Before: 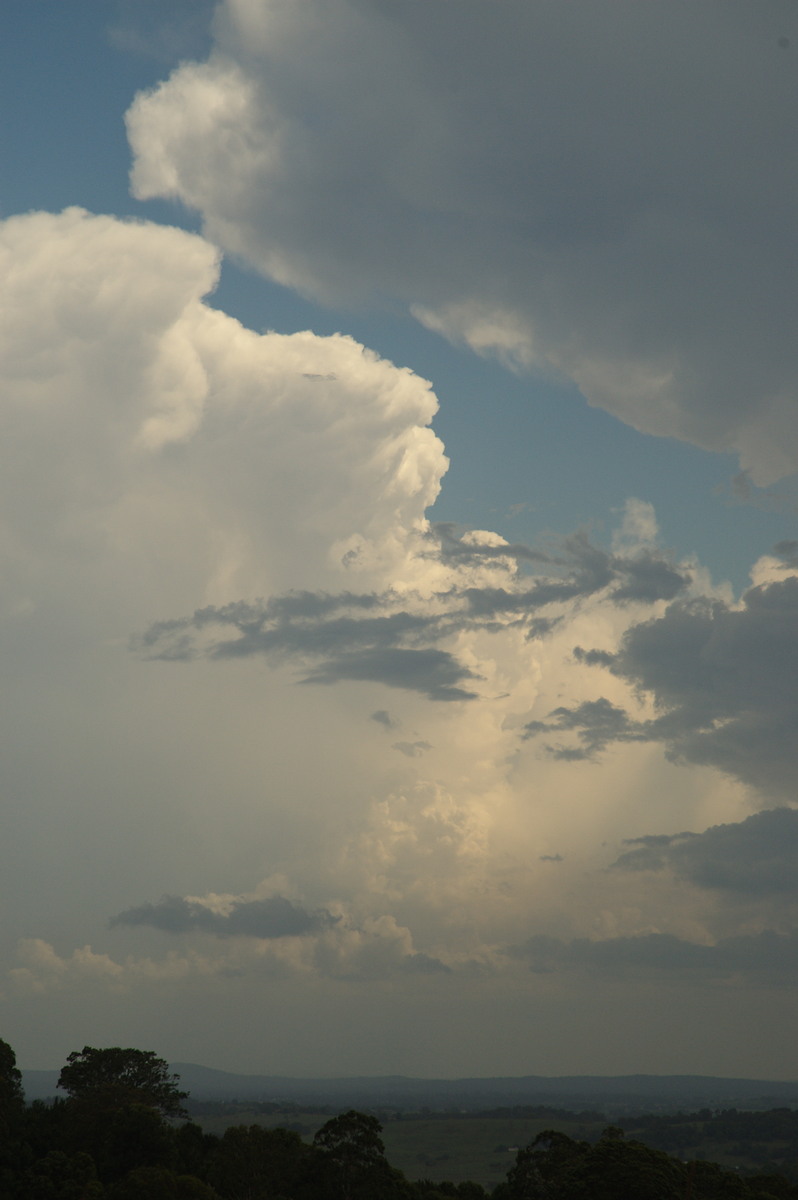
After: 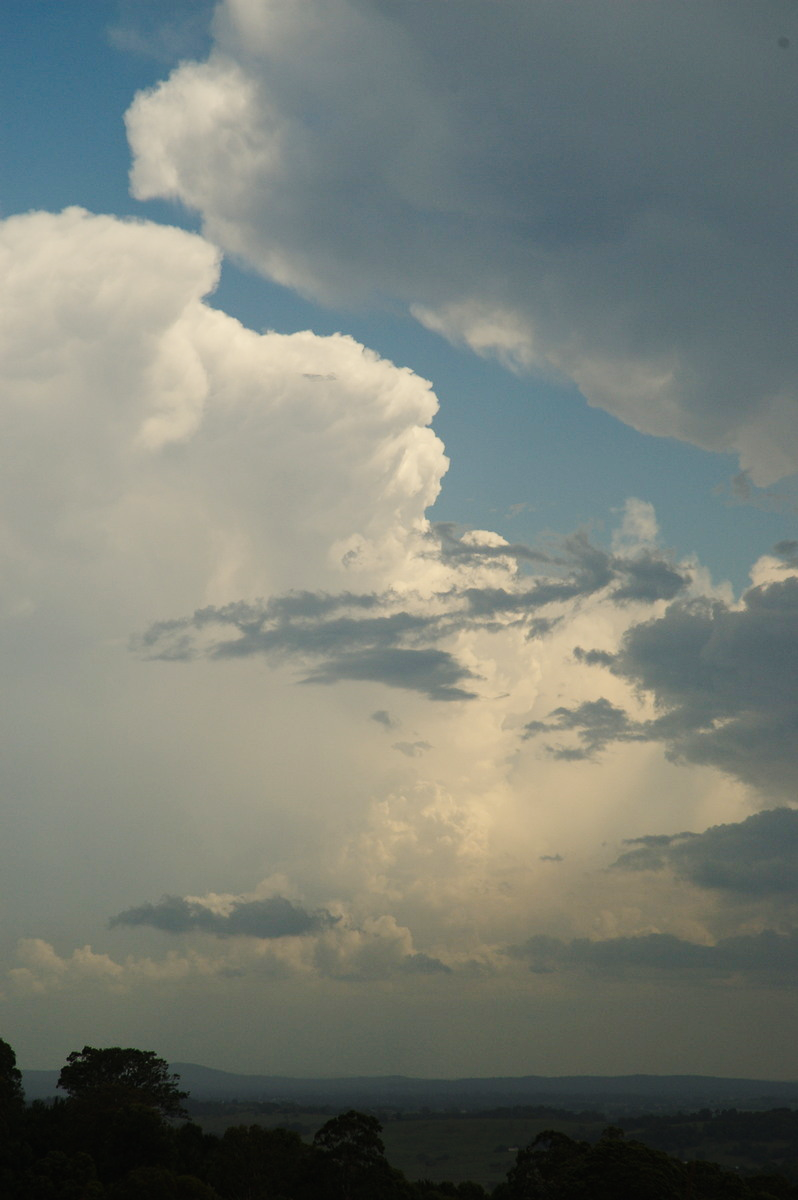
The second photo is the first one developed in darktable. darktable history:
exposure: compensate exposure bias true, compensate highlight preservation false
tone curve: curves: ch0 [(0, 0) (0.126, 0.086) (0.338, 0.307) (0.494, 0.531) (0.703, 0.762) (1, 1)]; ch1 [(0, 0) (0.346, 0.324) (0.45, 0.426) (0.5, 0.5) (0.522, 0.517) (0.55, 0.578) (1, 1)]; ch2 [(0, 0) (0.44, 0.424) (0.501, 0.499) (0.554, 0.554) (0.622, 0.667) (0.707, 0.746) (1, 1)], preserve colors none
